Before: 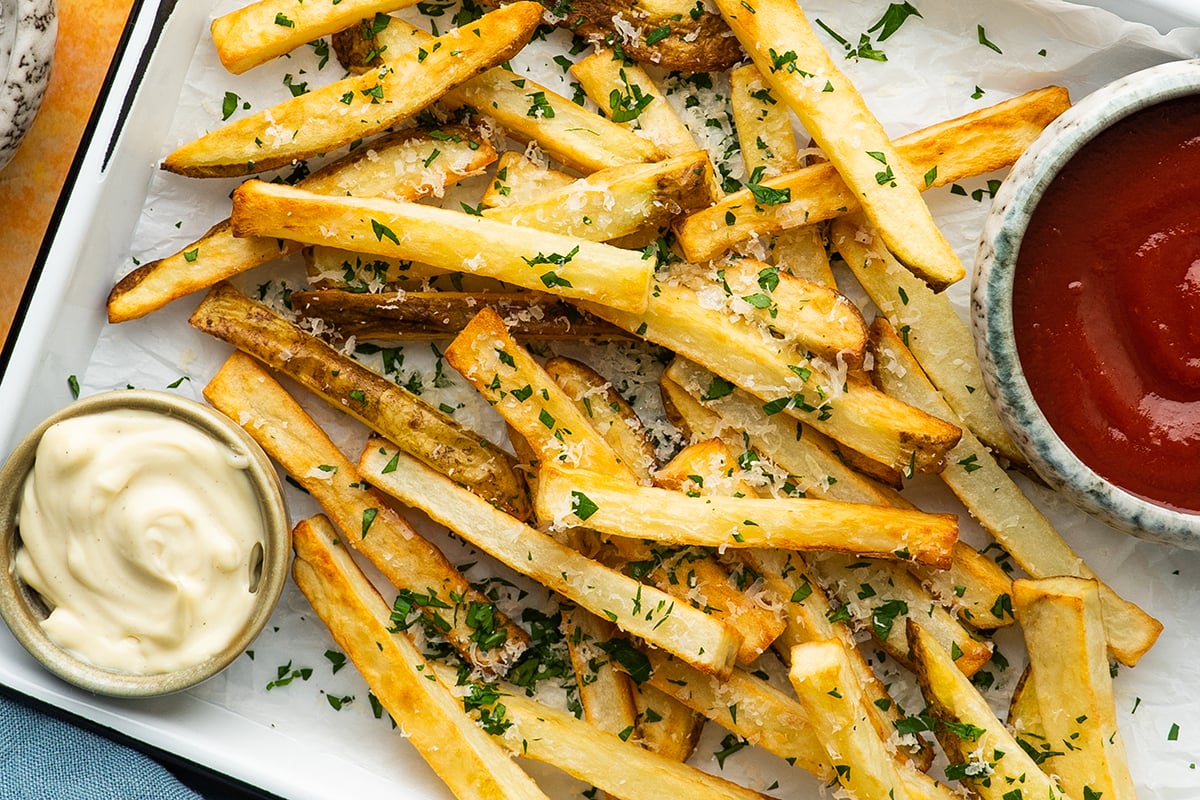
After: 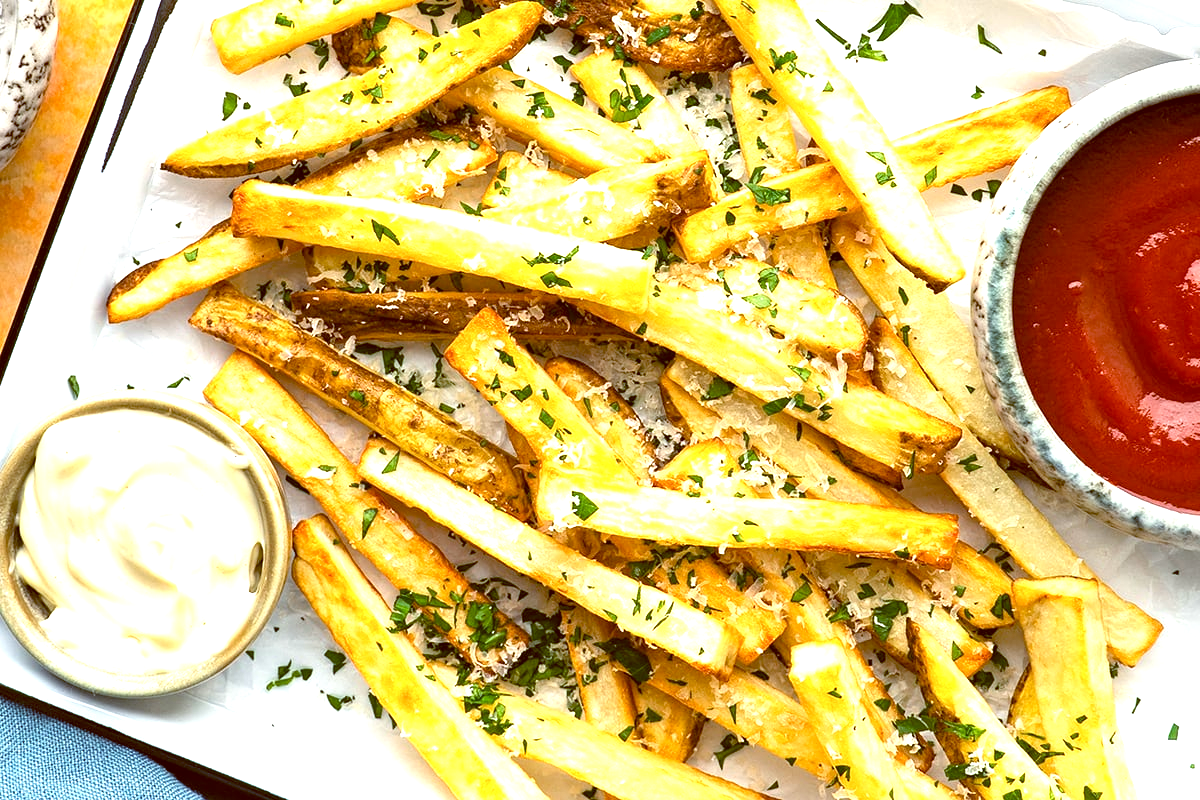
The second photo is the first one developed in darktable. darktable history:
color balance: lift [1, 1.015, 1.004, 0.985], gamma [1, 0.958, 0.971, 1.042], gain [1, 0.956, 0.977, 1.044]
exposure: black level correction 0, exposure 1.1 EV, compensate highlight preservation false
